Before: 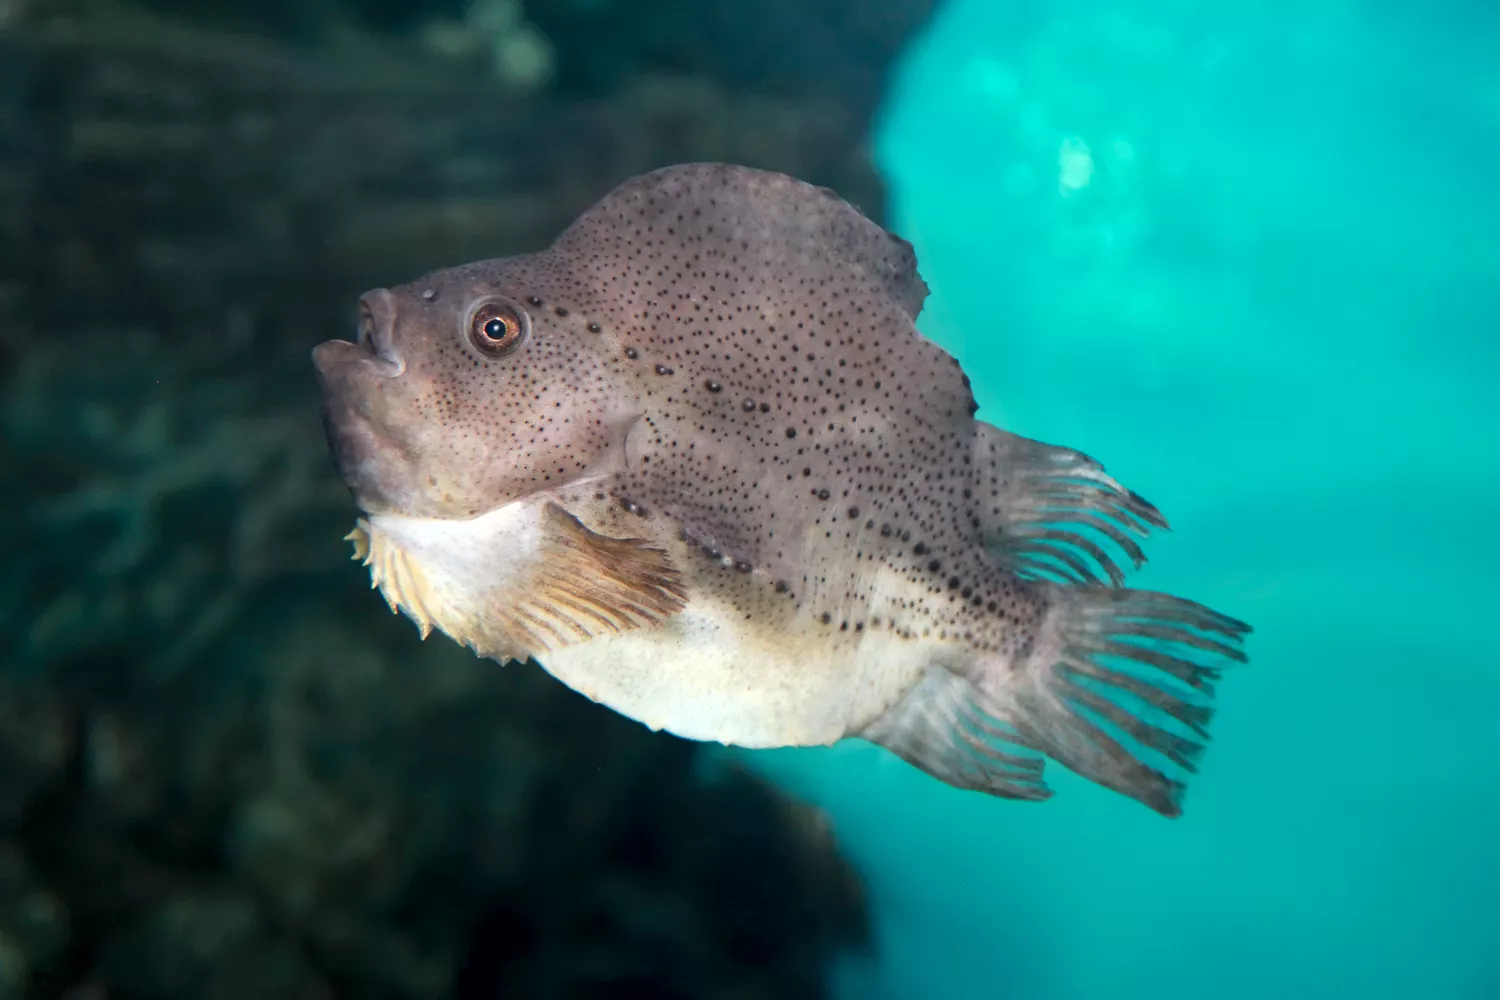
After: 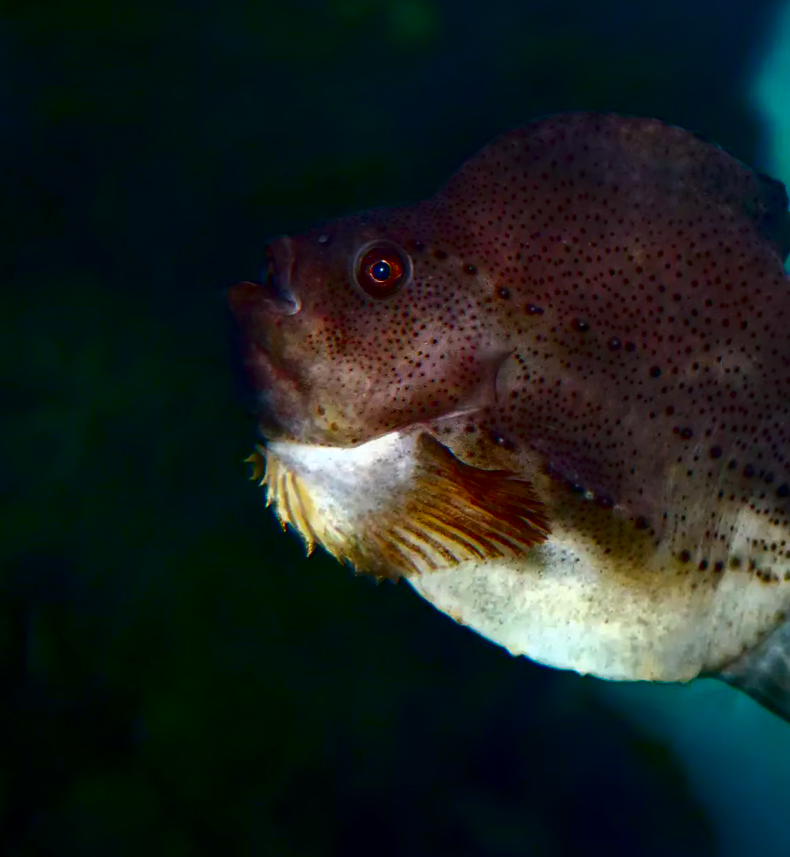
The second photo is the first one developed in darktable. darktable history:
crop: left 0.587%, right 45.588%, bottom 0.086%
rotate and perspective: rotation 1.69°, lens shift (vertical) -0.023, lens shift (horizontal) -0.291, crop left 0.025, crop right 0.988, crop top 0.092, crop bottom 0.842
white balance: red 0.986, blue 1.01
contrast brightness saturation: brightness -1, saturation 1
